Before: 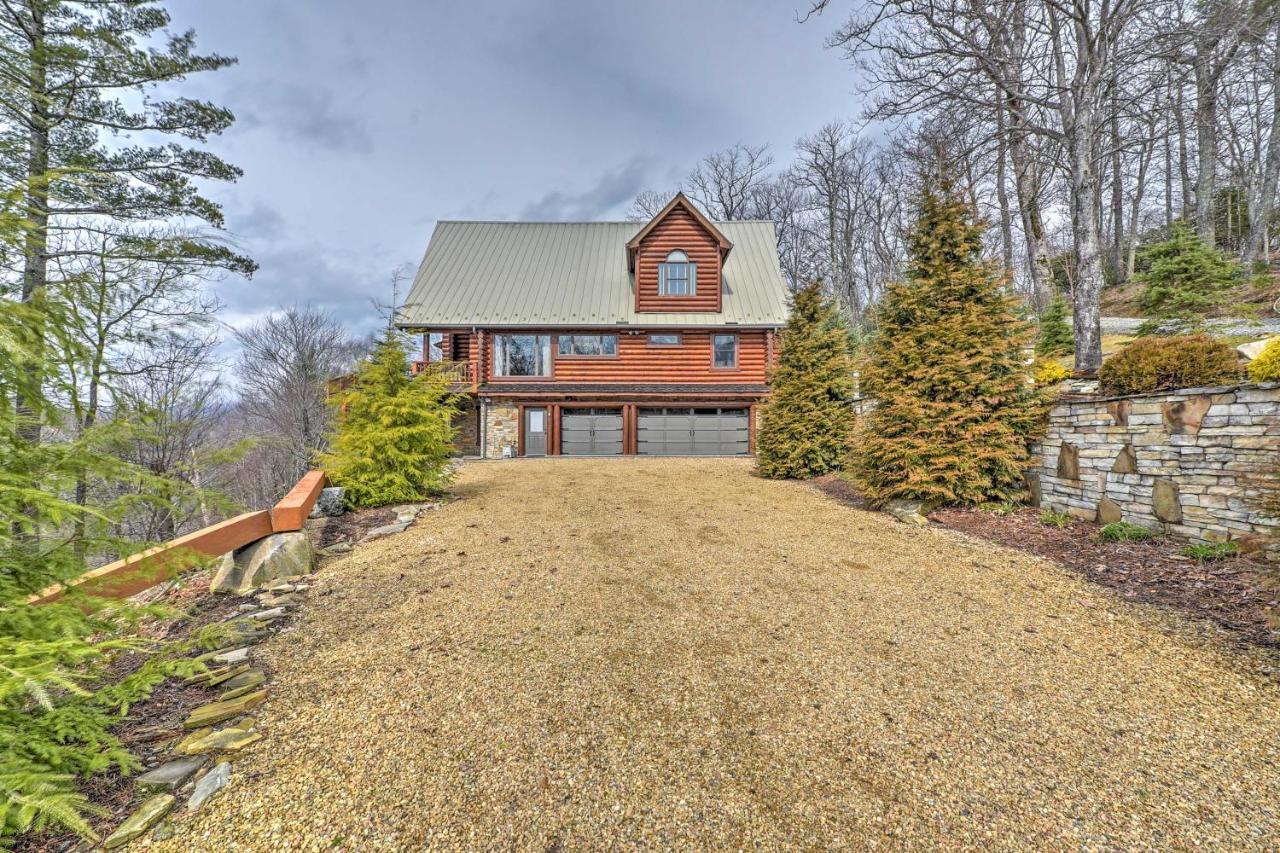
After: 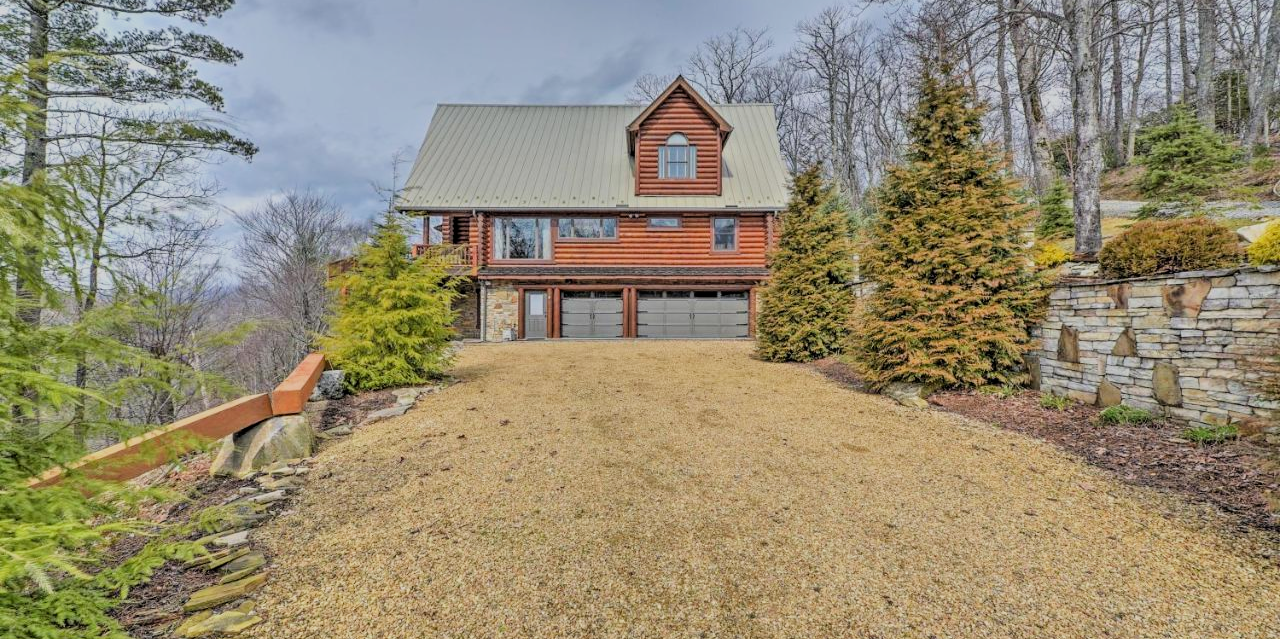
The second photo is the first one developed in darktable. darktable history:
crop: top 13.819%, bottom 11.169%
filmic rgb: black relative exposure -7.65 EV, white relative exposure 4.56 EV, hardness 3.61, color science v6 (2022)
